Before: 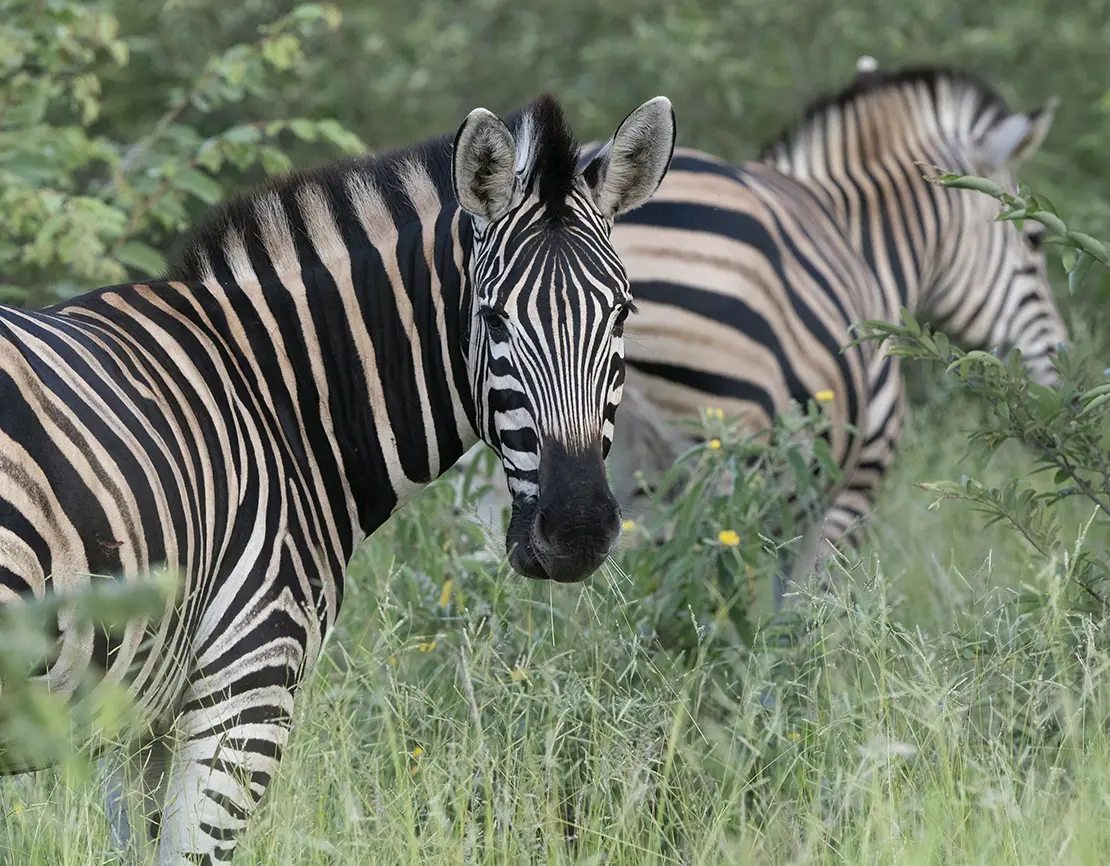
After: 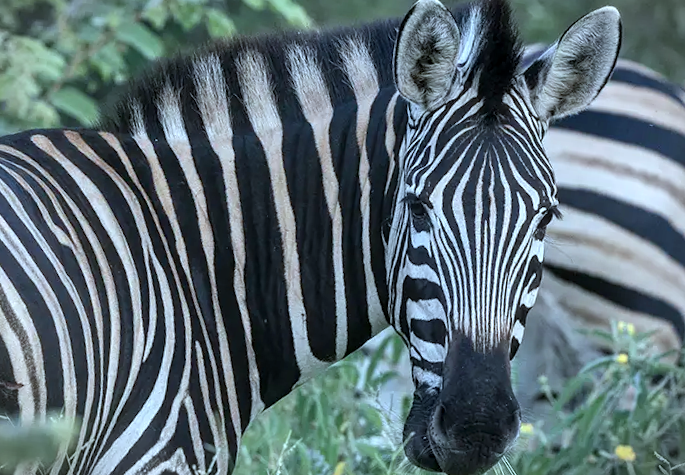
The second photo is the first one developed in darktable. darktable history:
crop and rotate: angle -6.87°, left 2.018%, top 6.613%, right 27.174%, bottom 30.43%
vignetting: fall-off start 99.81%, width/height ratio 1.307
exposure: exposure 0.298 EV, compensate exposure bias true, compensate highlight preservation false
color calibration: x 0.383, y 0.371, temperature 3915.14 K
local contrast: detail 130%
shadows and highlights: radius 126.47, shadows 30.49, highlights -30.75, low approximation 0.01, soften with gaussian
